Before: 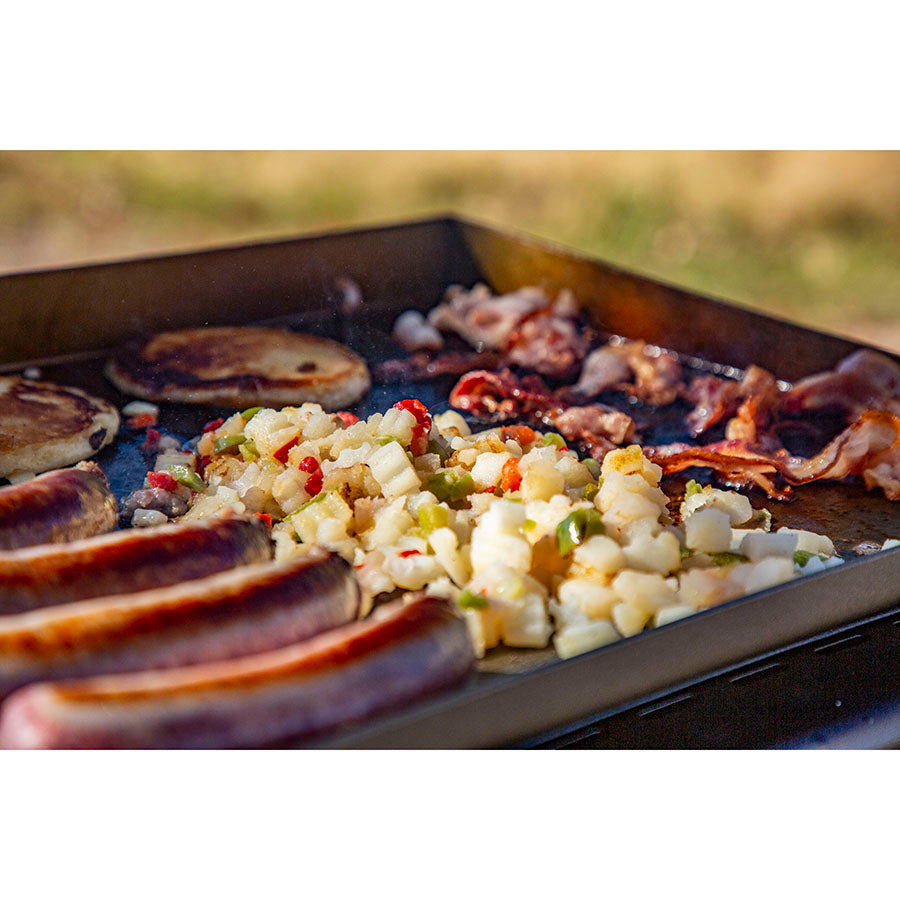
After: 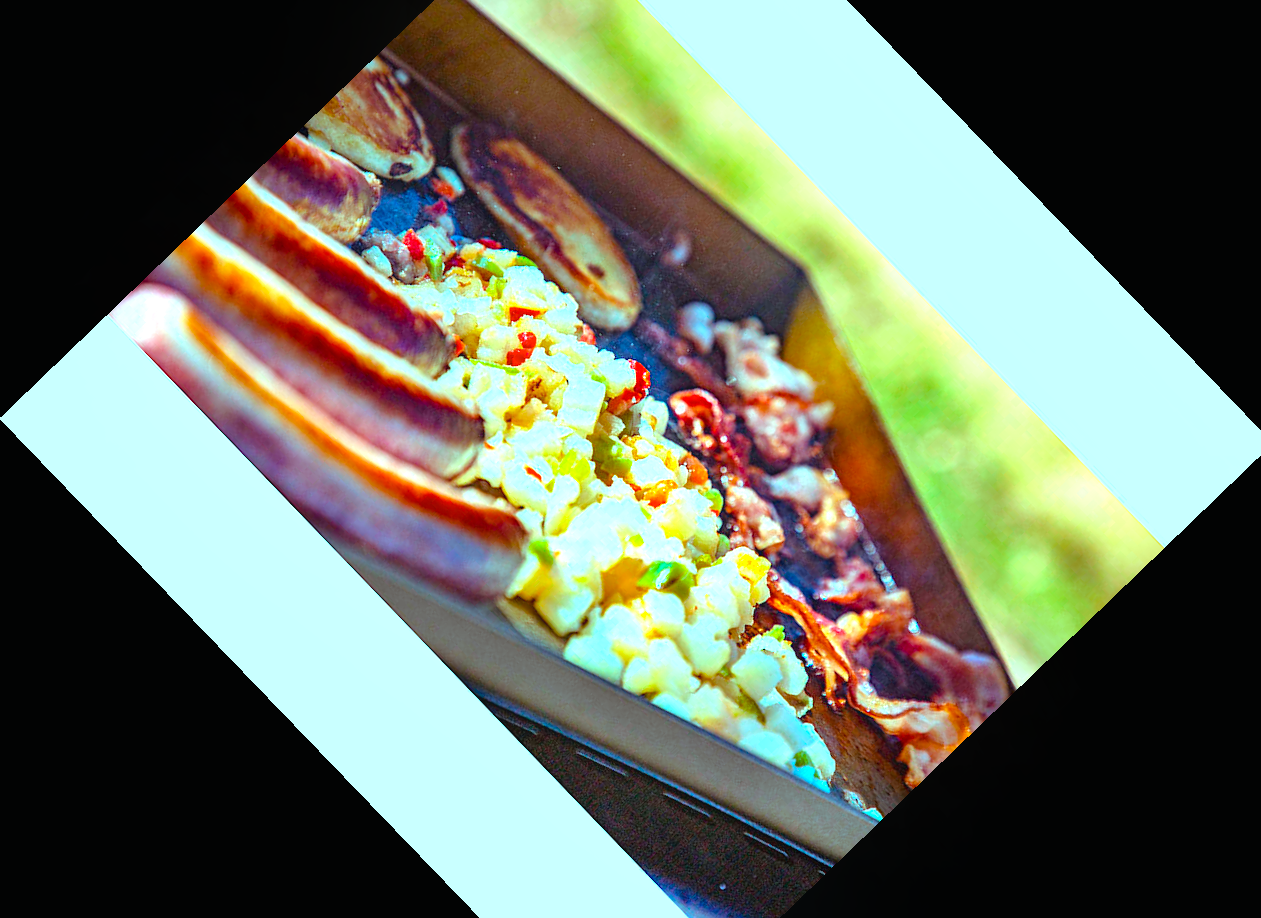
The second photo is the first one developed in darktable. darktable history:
crop and rotate: angle -46.11°, top 16.152%, right 0.858%, bottom 11.699%
color balance rgb: power › chroma 0.526%, power › hue 215.15°, highlights gain › luminance -32.923%, highlights gain › chroma 5.711%, highlights gain › hue 217.4°, perceptual saturation grading › global saturation 30.806%, perceptual brilliance grading › global brilliance 17.614%, global vibrance 9.57%
exposure: black level correction 0, exposure 1.2 EV, compensate highlight preservation false
contrast equalizer: y [[0.6 ×6], [0.55 ×6], [0 ×6], [0 ×6], [0 ×6]], mix -0.292
